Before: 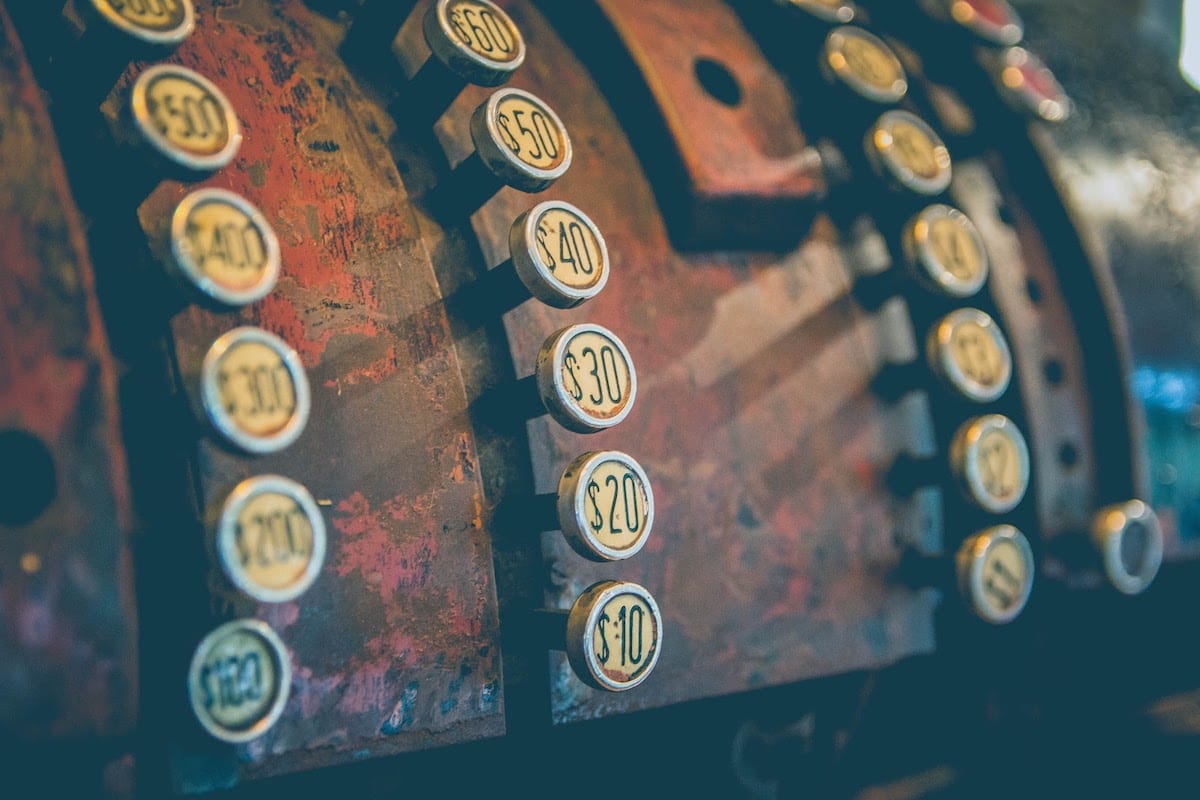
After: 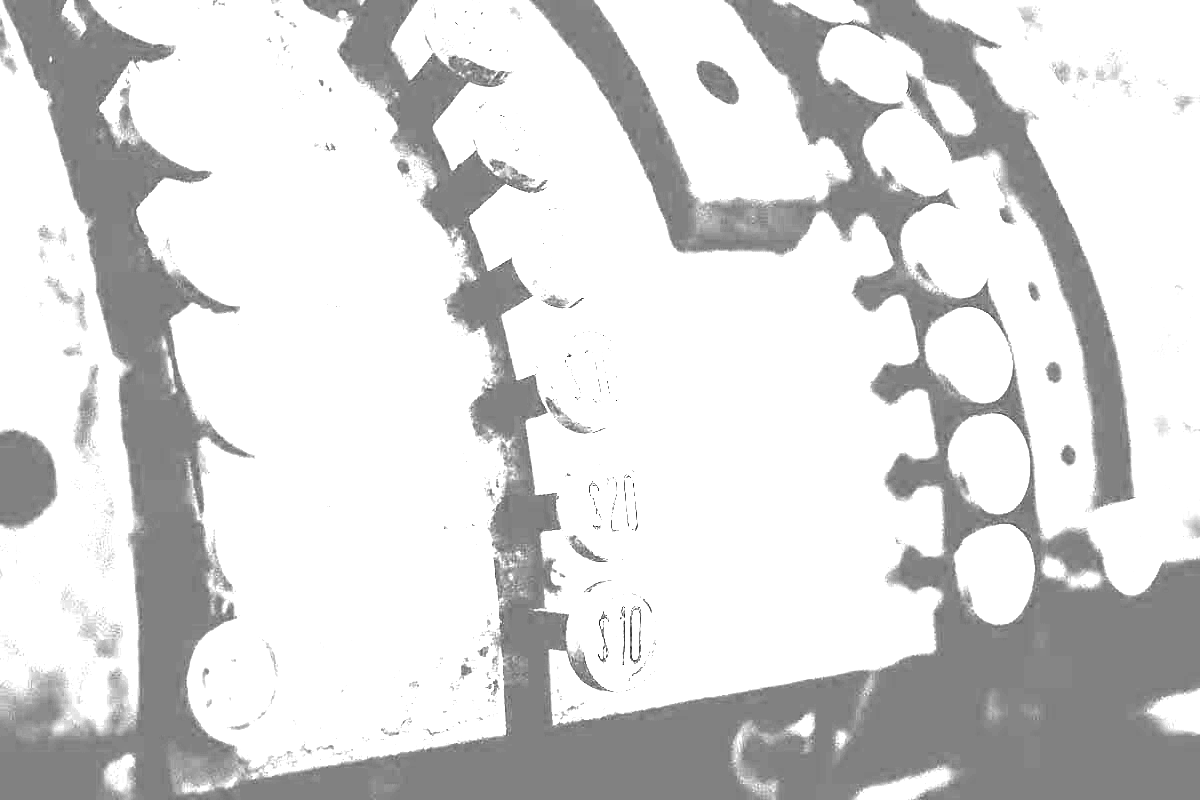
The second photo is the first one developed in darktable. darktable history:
white balance: red 8, blue 8
contrast brightness saturation: contrast -0.03, brightness -0.59, saturation -1
